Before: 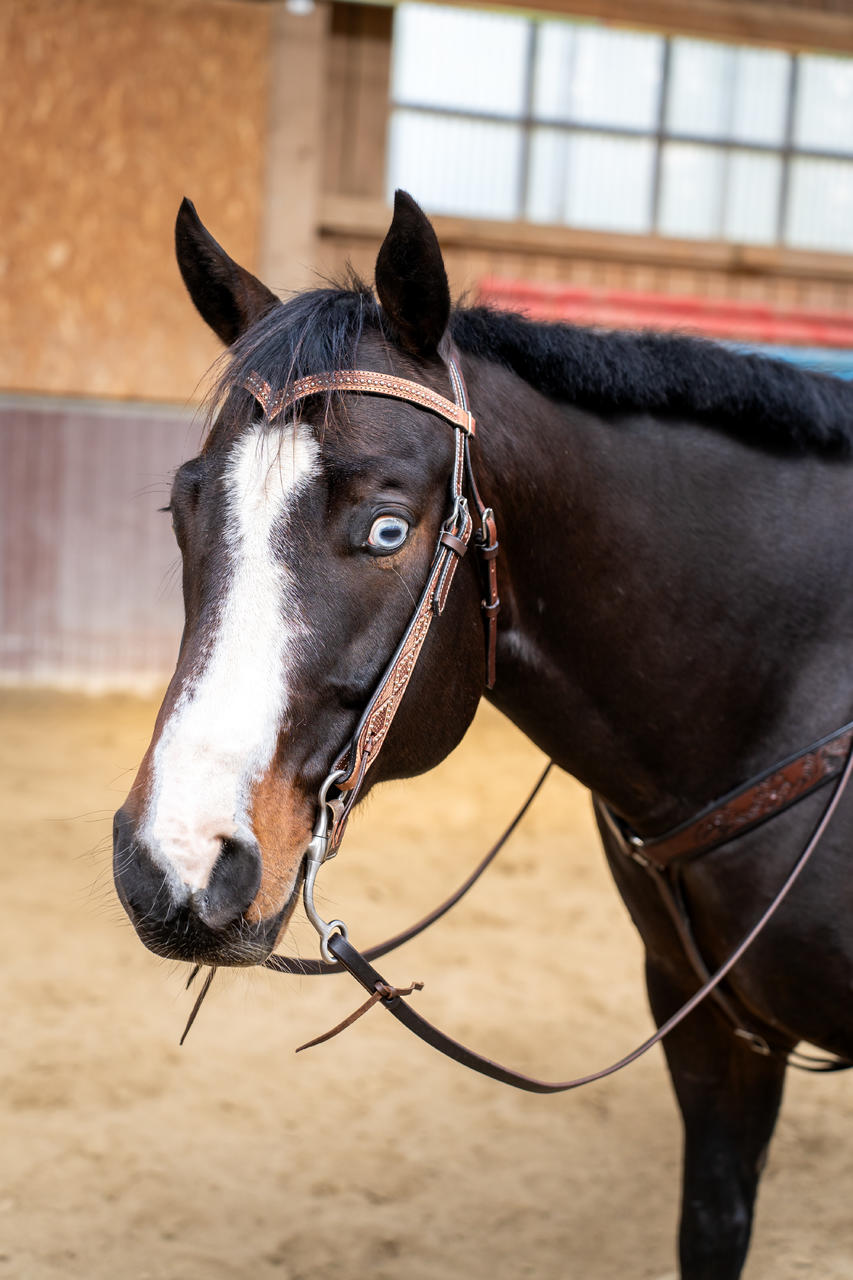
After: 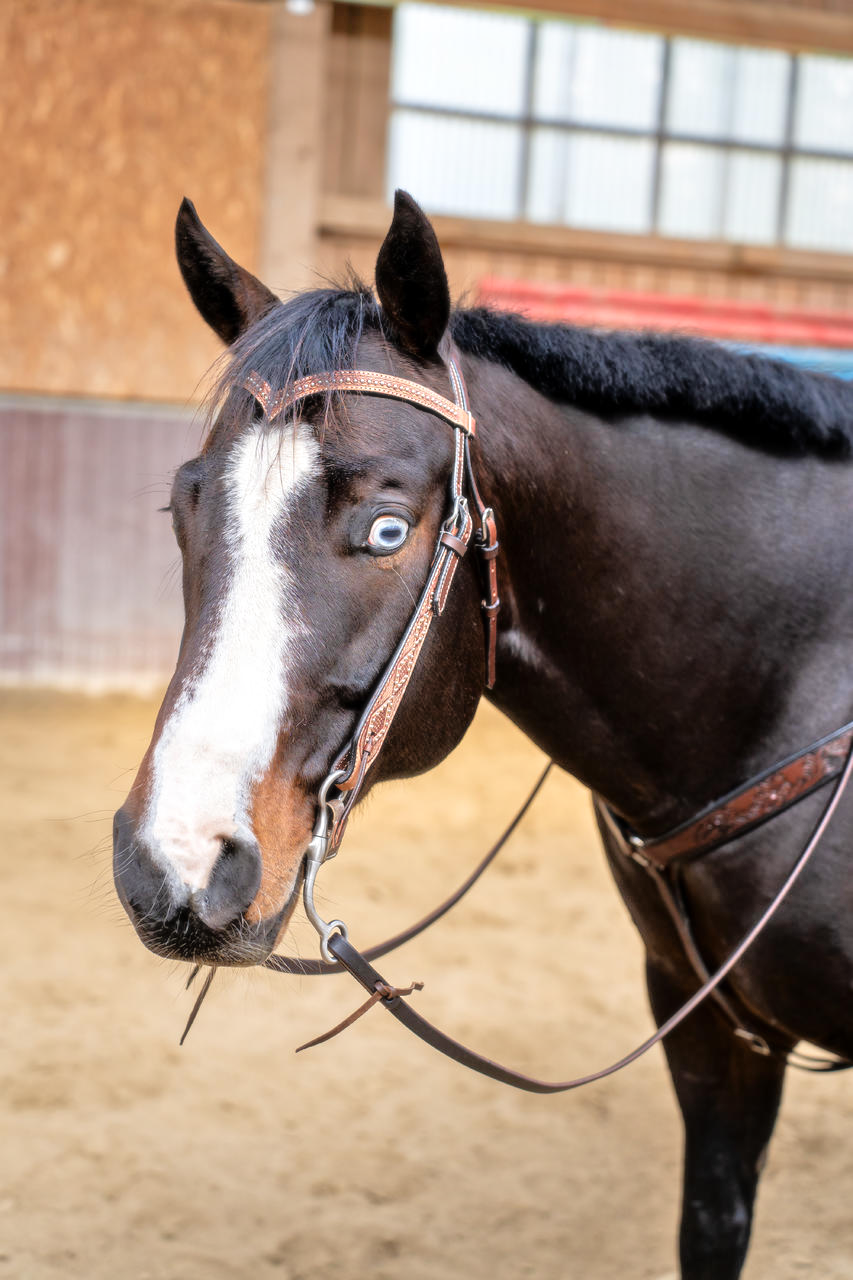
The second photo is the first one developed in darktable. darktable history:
soften: size 10%, saturation 50%, brightness 0.2 EV, mix 10%
tone equalizer: -7 EV 0.15 EV, -6 EV 0.6 EV, -5 EV 1.15 EV, -4 EV 1.33 EV, -3 EV 1.15 EV, -2 EV 0.6 EV, -1 EV 0.15 EV, mask exposure compensation -0.5 EV
